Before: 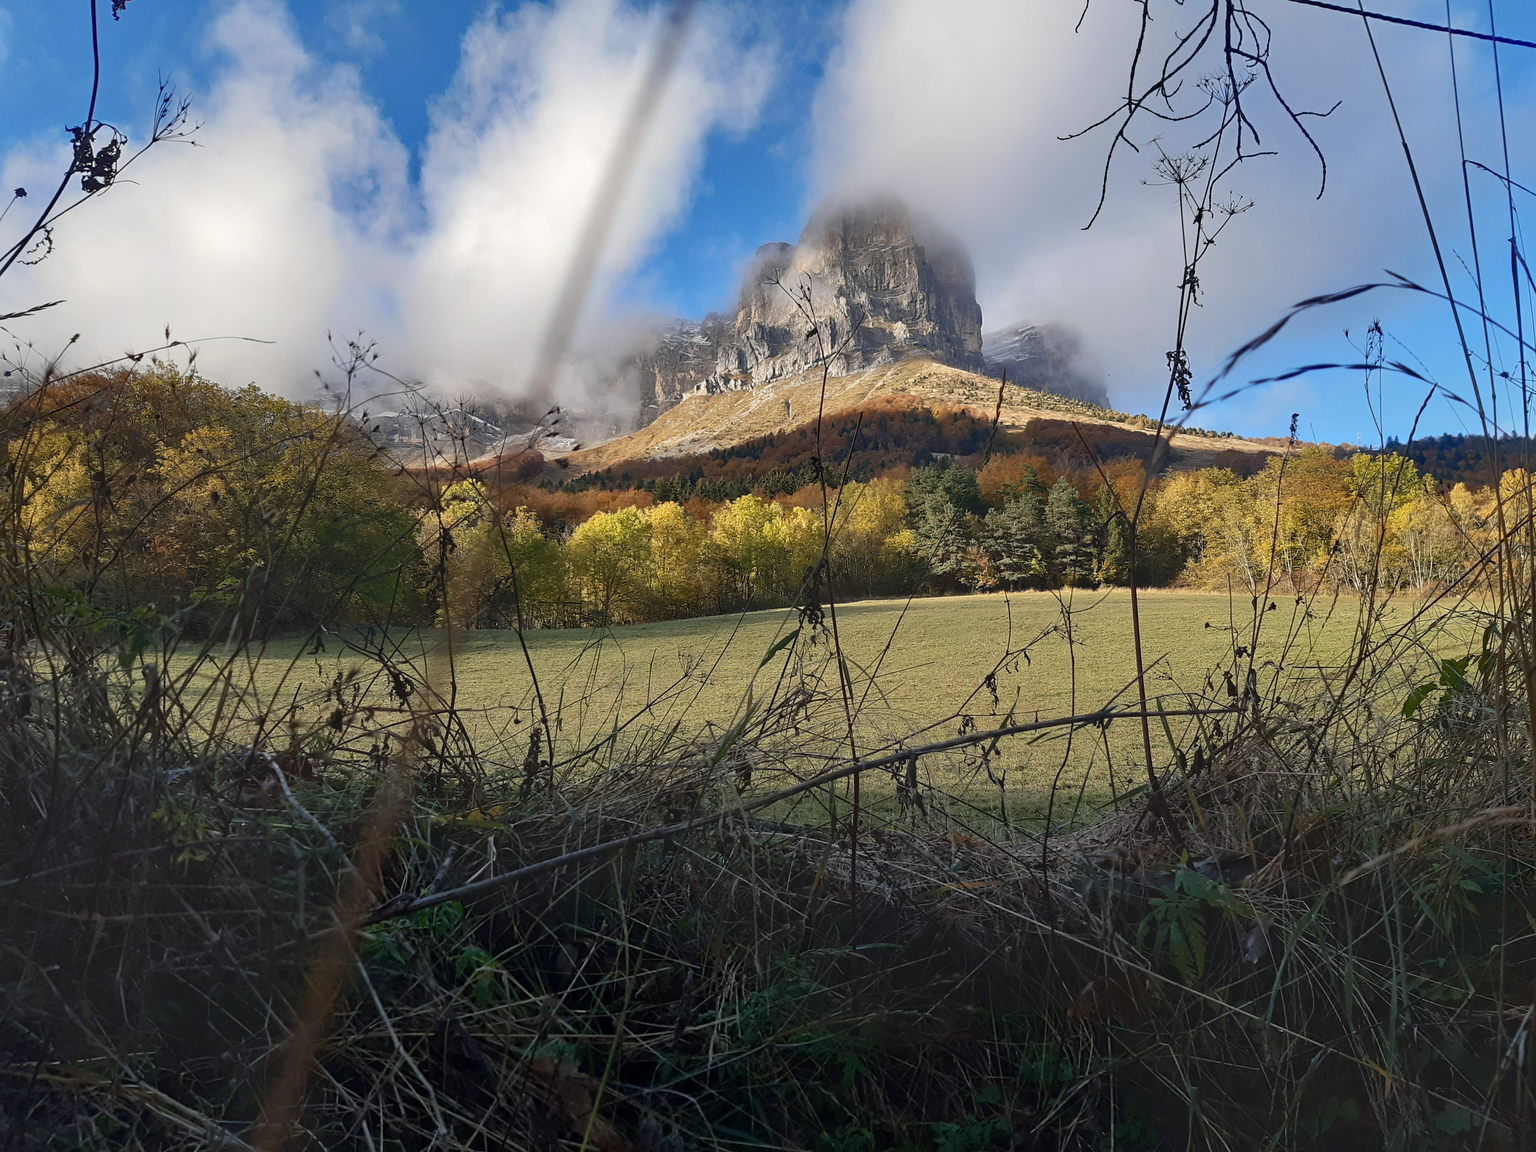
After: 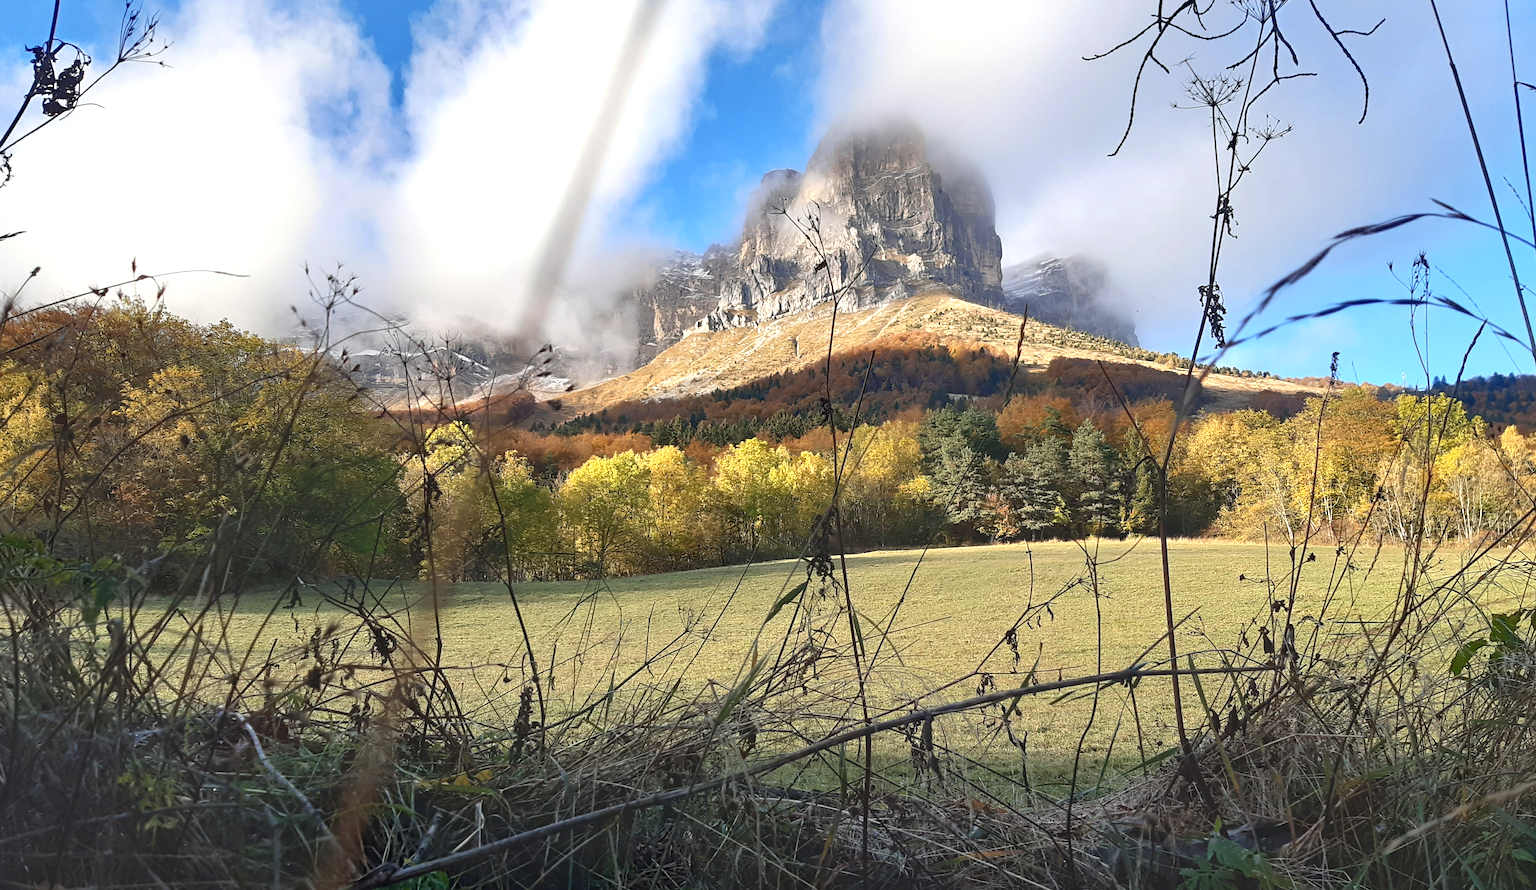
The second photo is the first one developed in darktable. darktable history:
exposure: black level correction 0, exposure 0.7 EV, compensate exposure bias true, compensate highlight preservation false
crop: left 2.737%, top 7.287%, right 3.421%, bottom 20.179%
